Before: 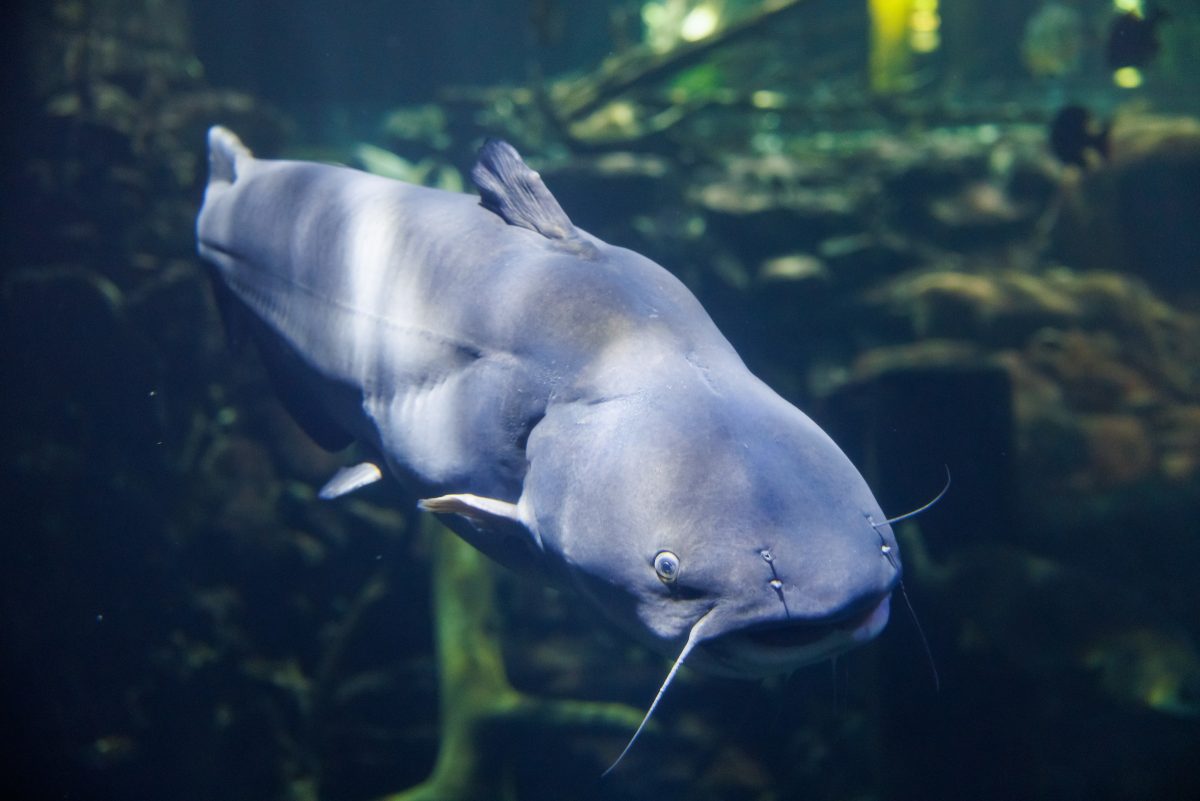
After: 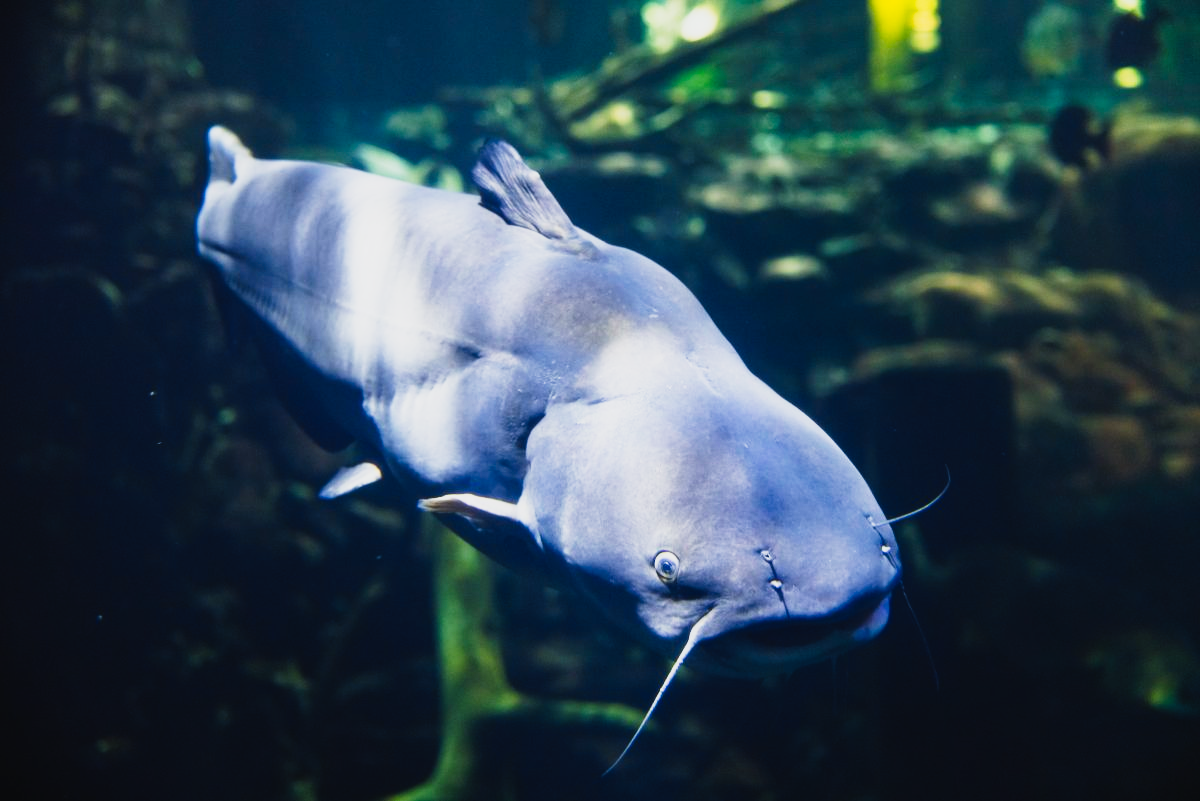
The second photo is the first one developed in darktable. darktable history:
tone curve: curves: ch0 [(0, 0.023) (0.132, 0.075) (0.256, 0.2) (0.463, 0.494) (0.699, 0.816) (0.813, 0.898) (1, 0.943)]; ch1 [(0, 0) (0.32, 0.306) (0.441, 0.41) (0.476, 0.466) (0.498, 0.5) (0.518, 0.519) (0.546, 0.571) (0.604, 0.651) (0.733, 0.817) (1, 1)]; ch2 [(0, 0) (0.312, 0.313) (0.431, 0.425) (0.483, 0.477) (0.503, 0.503) (0.526, 0.507) (0.564, 0.575) (0.614, 0.695) (0.713, 0.767) (0.985, 0.966)], preserve colors none
